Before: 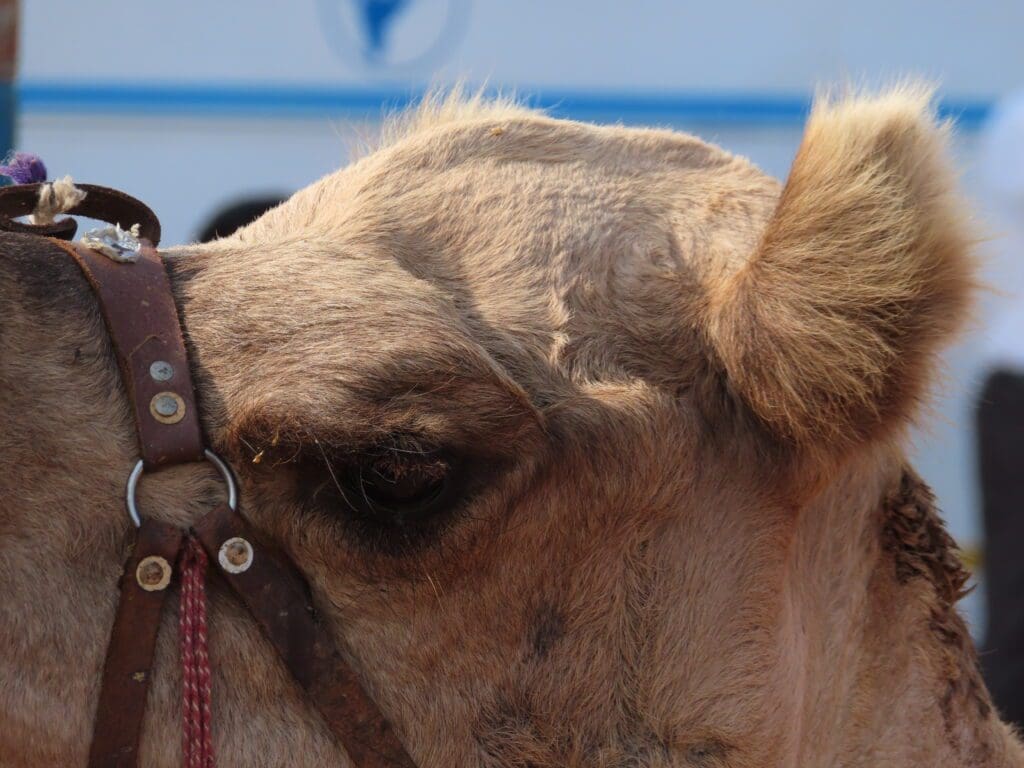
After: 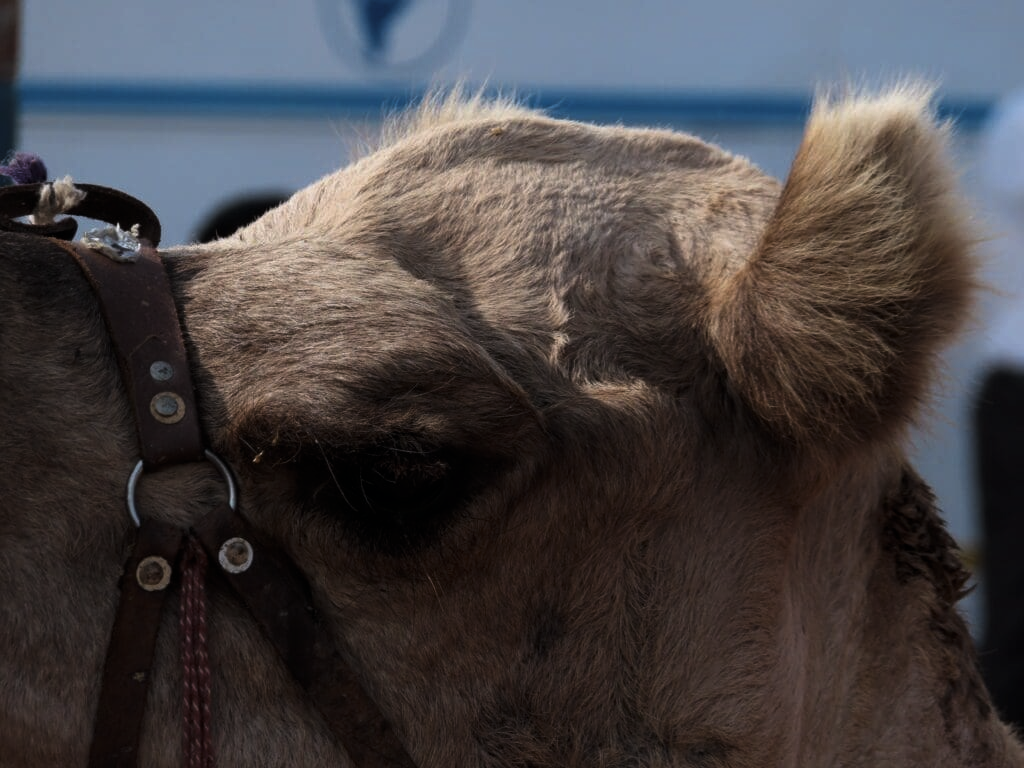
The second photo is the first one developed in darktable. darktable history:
levels: levels [0, 0.618, 1]
color correction: highlights a* -0.137, highlights b* -5.91, shadows a* -0.137, shadows b* -0.137
